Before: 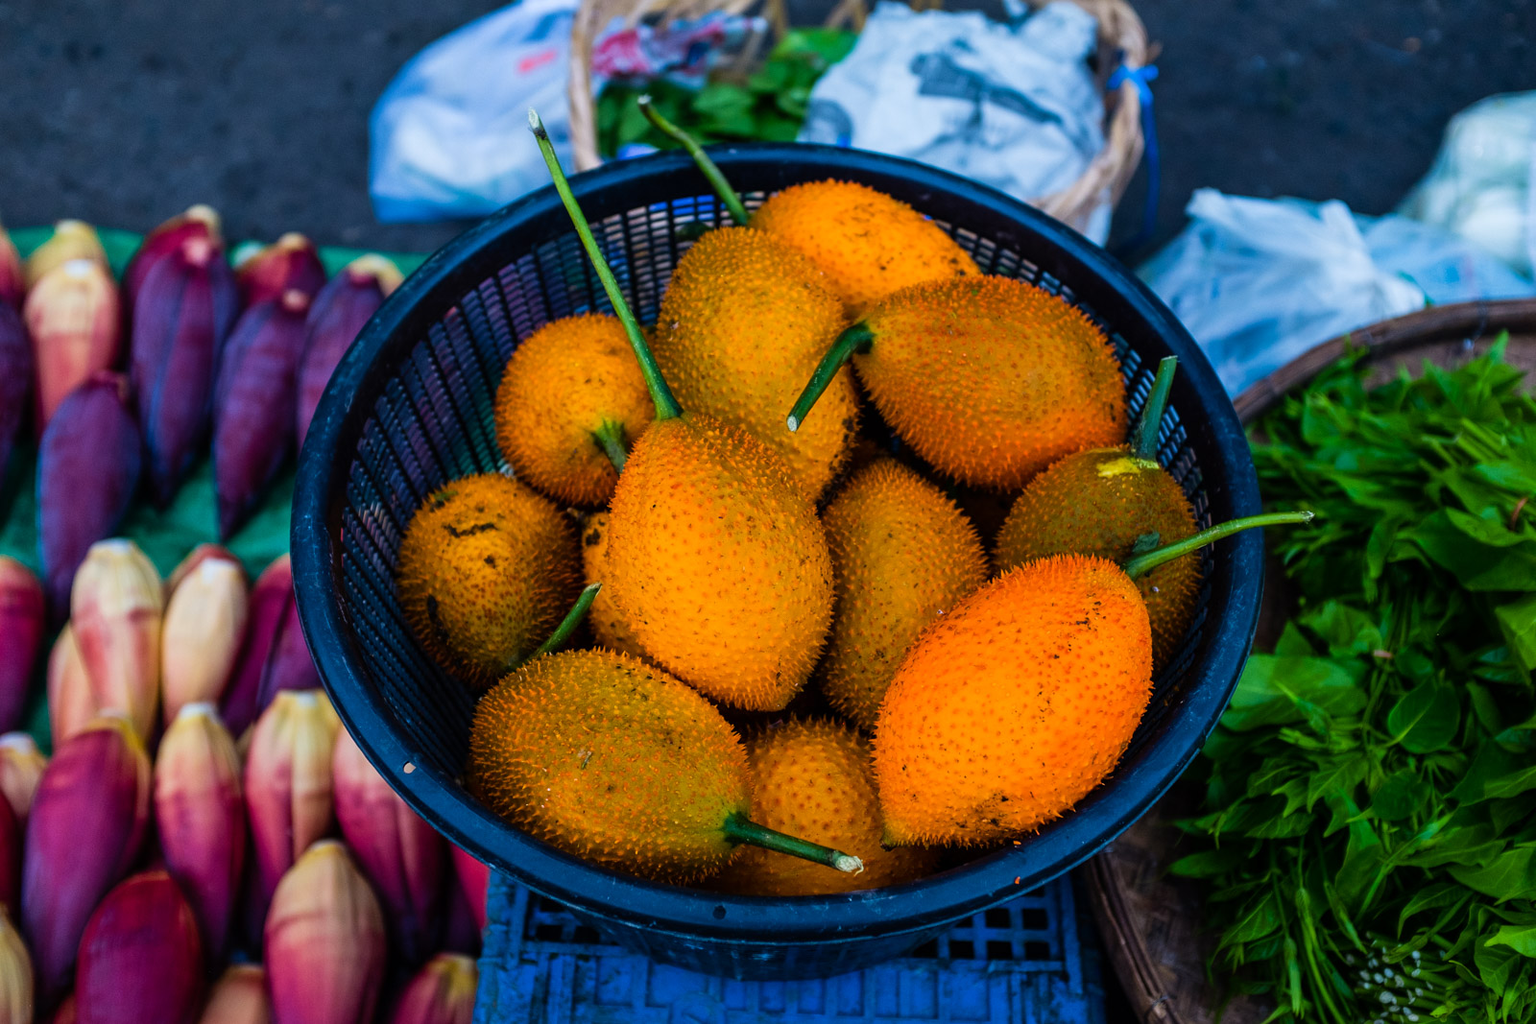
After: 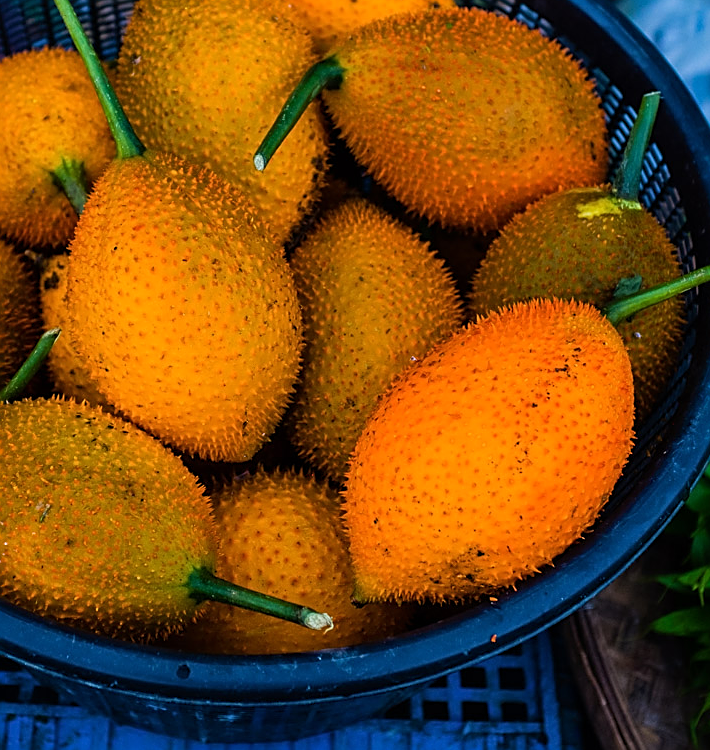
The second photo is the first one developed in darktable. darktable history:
sharpen: on, module defaults
tone equalizer: on, module defaults
crop: left 35.432%, top 26.233%, right 20.145%, bottom 3.432%
